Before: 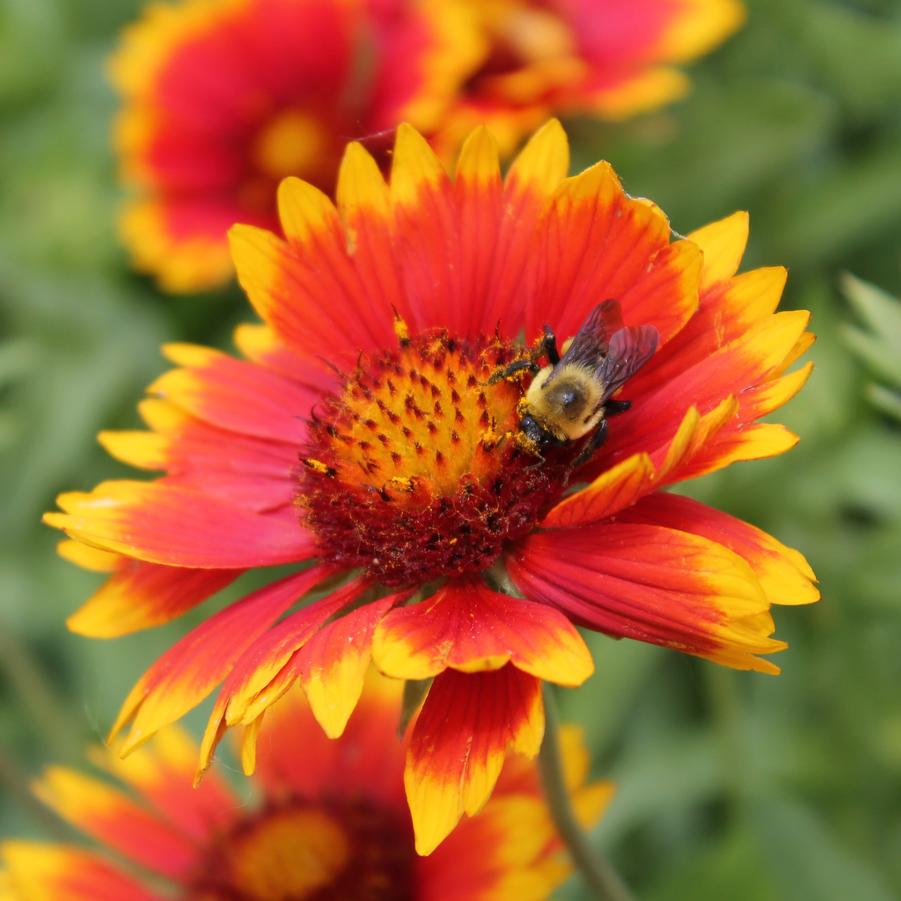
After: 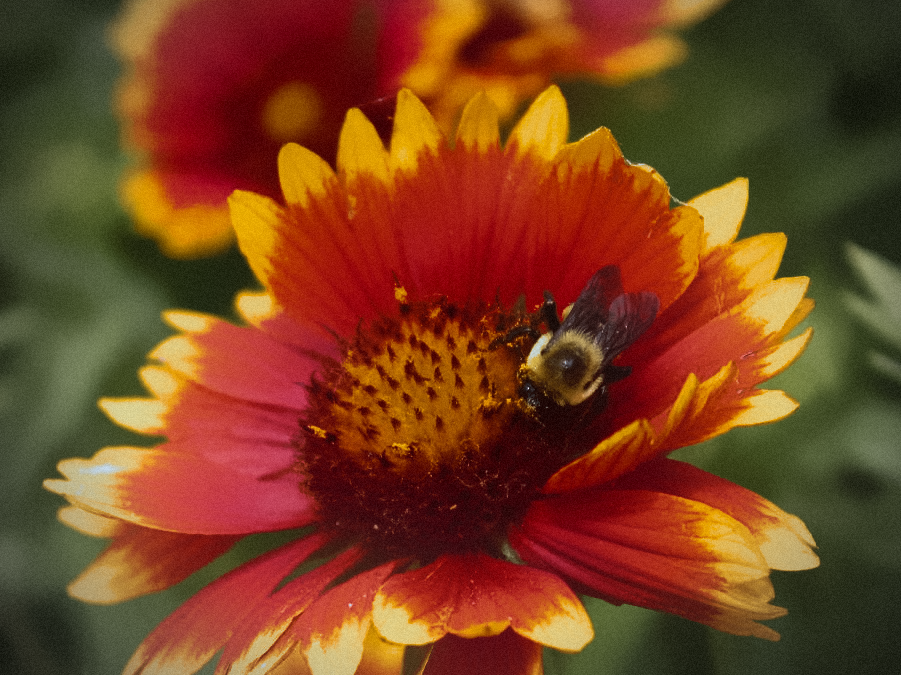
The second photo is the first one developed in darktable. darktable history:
crop: top 3.857%, bottom 21.132%
tone curve: curves: ch0 [(0, 0) (0.56, 0.467) (0.846, 0.934) (1, 1)]
rgb primaries: tint hue 3.14°, red hue -0.023, red purity 1.17, green hue 0.005, blue hue 0.049, blue purity 1
color calibration: x 0.329, y 0.345, temperature 5633 K
exposure: exposure -0.293 EV
split-toning: shadows › hue 351.18°, shadows › saturation 0.86, highlights › hue 218.82°, highlights › saturation 0.73, balance -19.167
bloom: threshold 82.5%, strength 16.25%
vignetting: fall-off start 75%, brightness -0.692, width/height ratio 1.084
surface blur: radius 20.94, red 0.03, green 0.083, blue 0.02
shadows and highlights: shadows -12.5, white point adjustment 4, highlights 28.33
